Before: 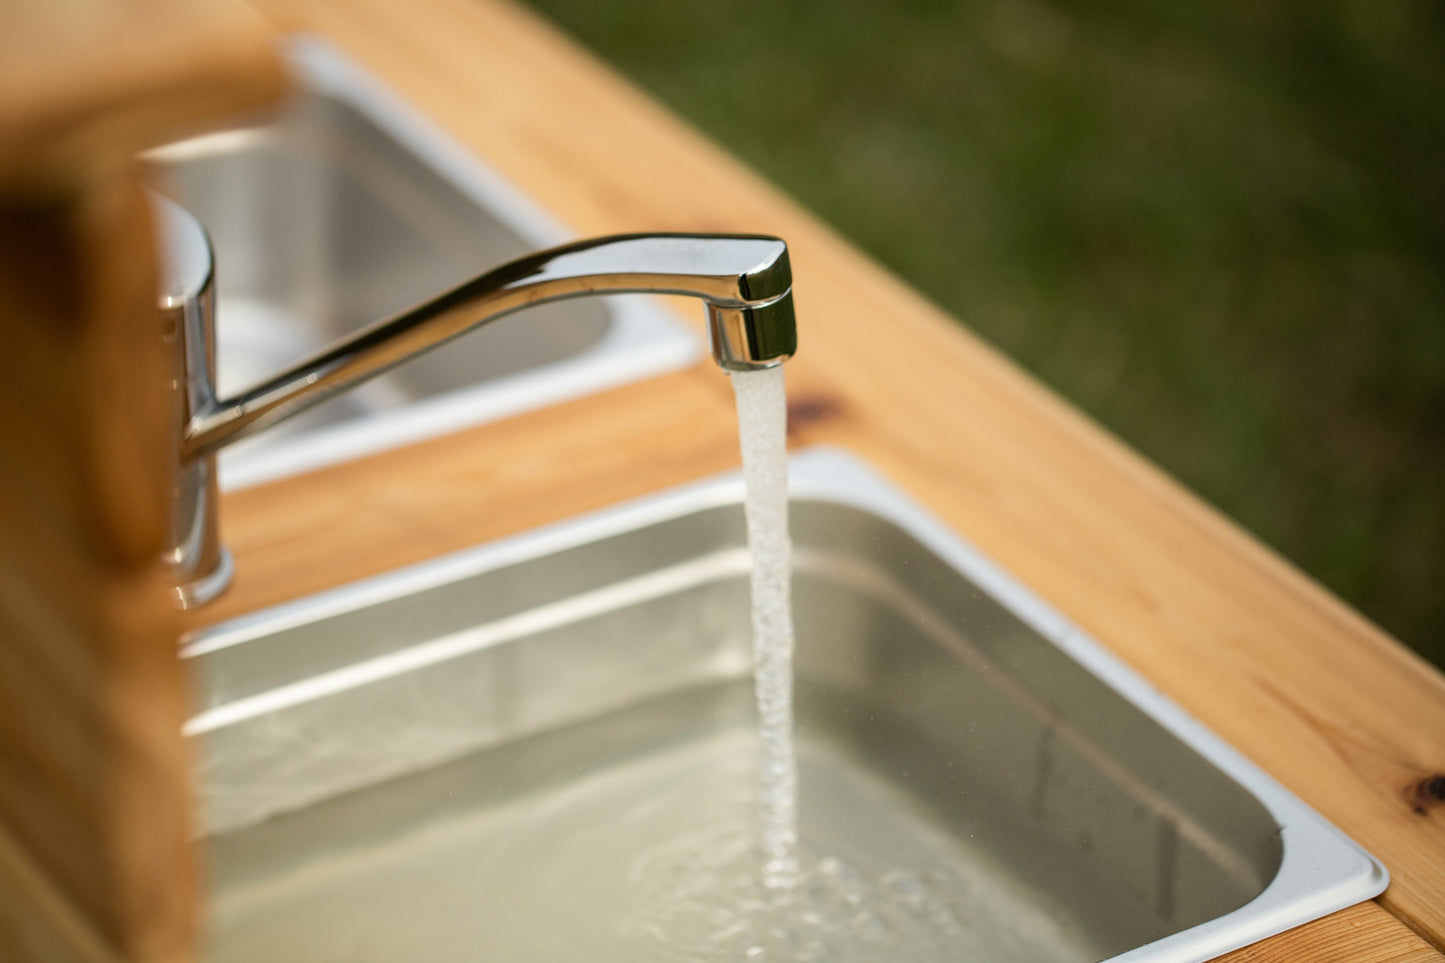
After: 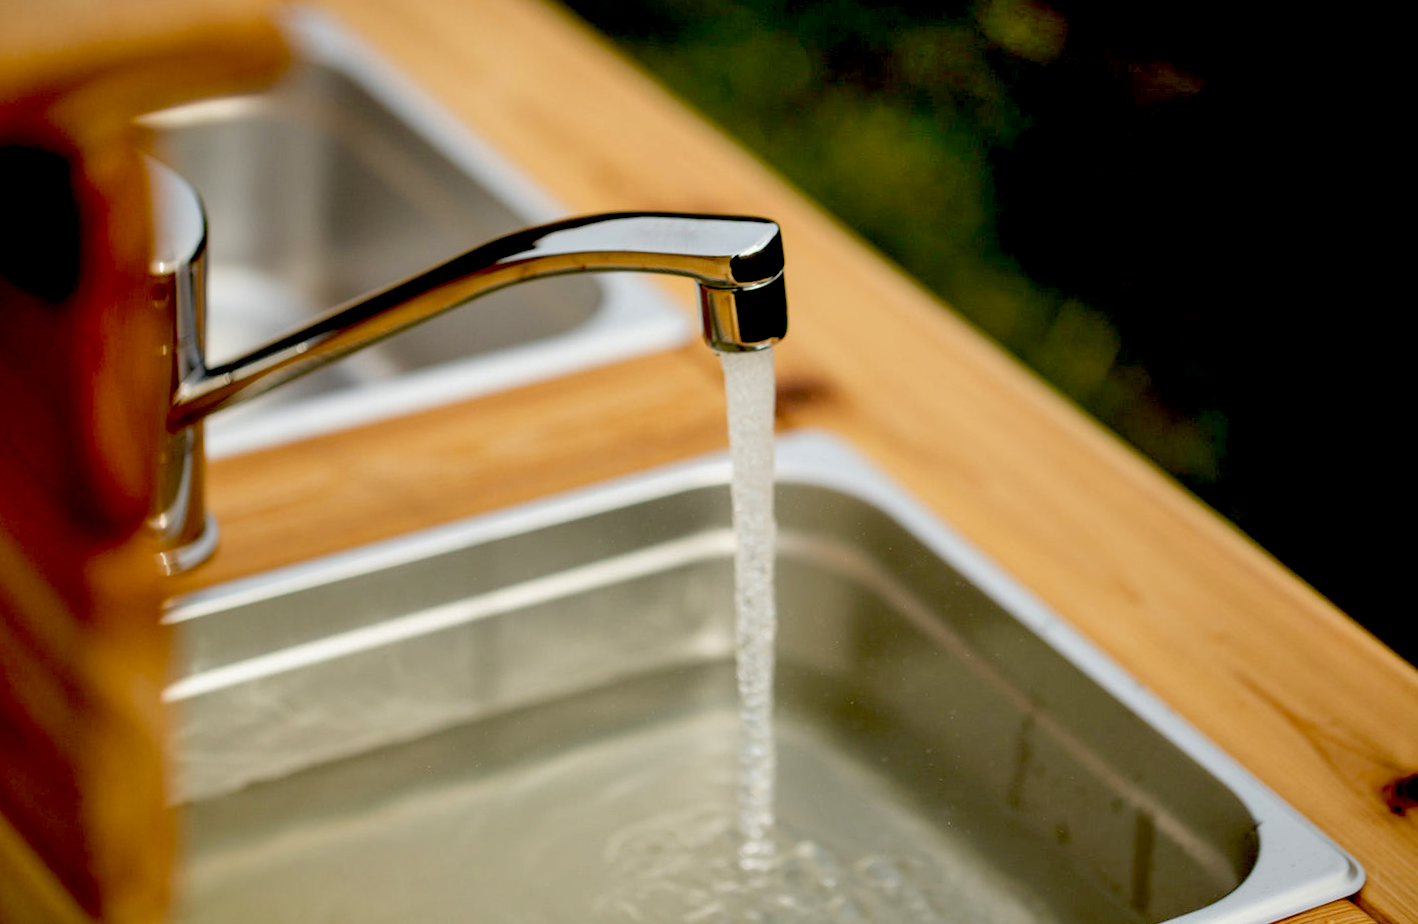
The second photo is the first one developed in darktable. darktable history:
rotate and perspective: rotation 1.57°, crop left 0.018, crop right 0.982, crop top 0.039, crop bottom 0.961
exposure: black level correction 0.056, compensate highlight preservation false
shadows and highlights: shadows 43.71, white point adjustment -1.46, soften with gaussian
